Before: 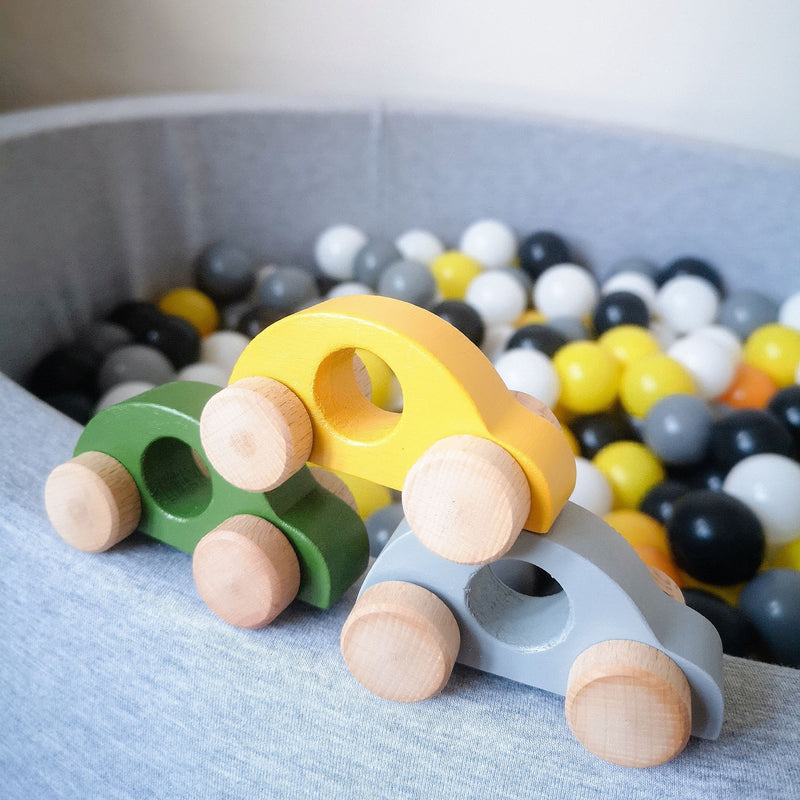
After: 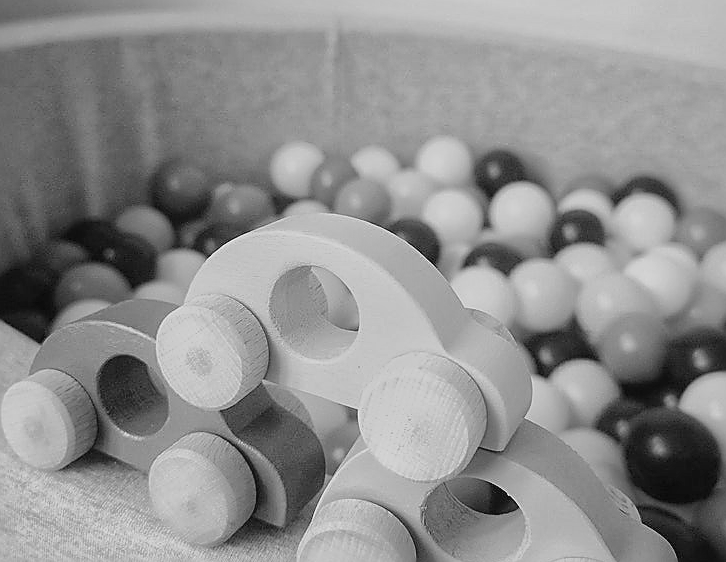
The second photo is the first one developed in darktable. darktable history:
color balance rgb: shadows lift › chroma 2%, shadows lift › hue 219.6°, power › hue 313.2°, highlights gain › chroma 3%, highlights gain › hue 75.6°, global offset › luminance 0.5%, perceptual saturation grading › global saturation 15.33%, perceptual saturation grading › highlights -19.33%, perceptual saturation grading › shadows 20%, global vibrance 20%
rotate and perspective: automatic cropping off
sharpen: radius 1.4, amount 1.25, threshold 0.7
monochrome: on, module defaults
crop: left 5.596%, top 10.314%, right 3.534%, bottom 19.395%
exposure: black level correction 0.001, exposure 0.5 EV, compensate exposure bias true, compensate highlight preservation false
global tonemap: drago (1, 100), detail 1
